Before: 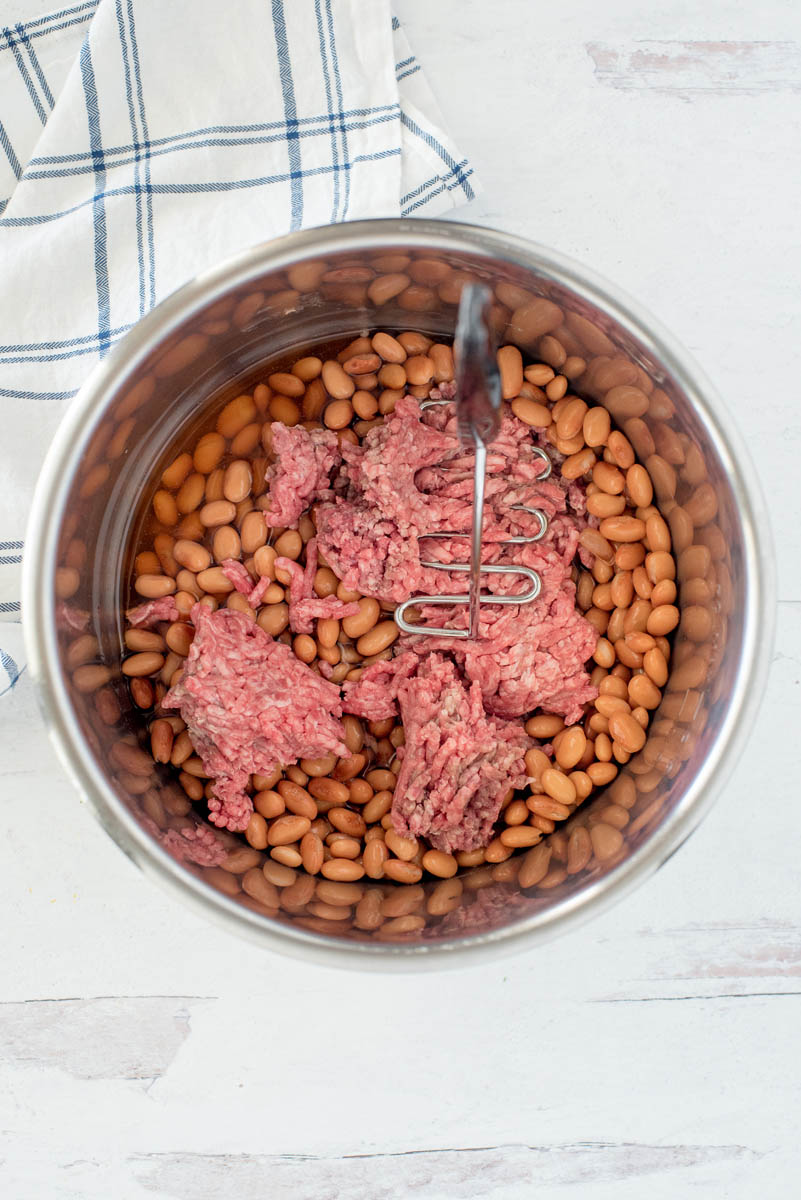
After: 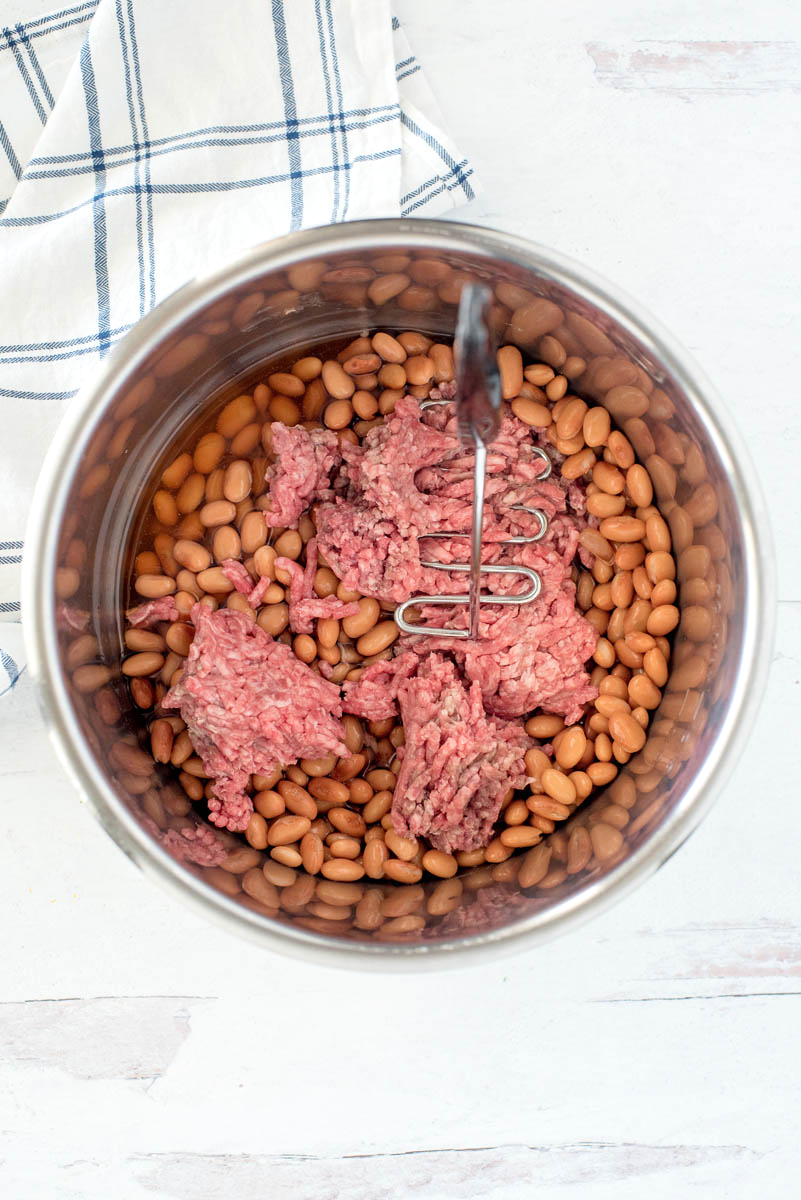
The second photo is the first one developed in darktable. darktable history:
shadows and highlights: shadows -12.66, white point adjustment 4.02, highlights 28.14
